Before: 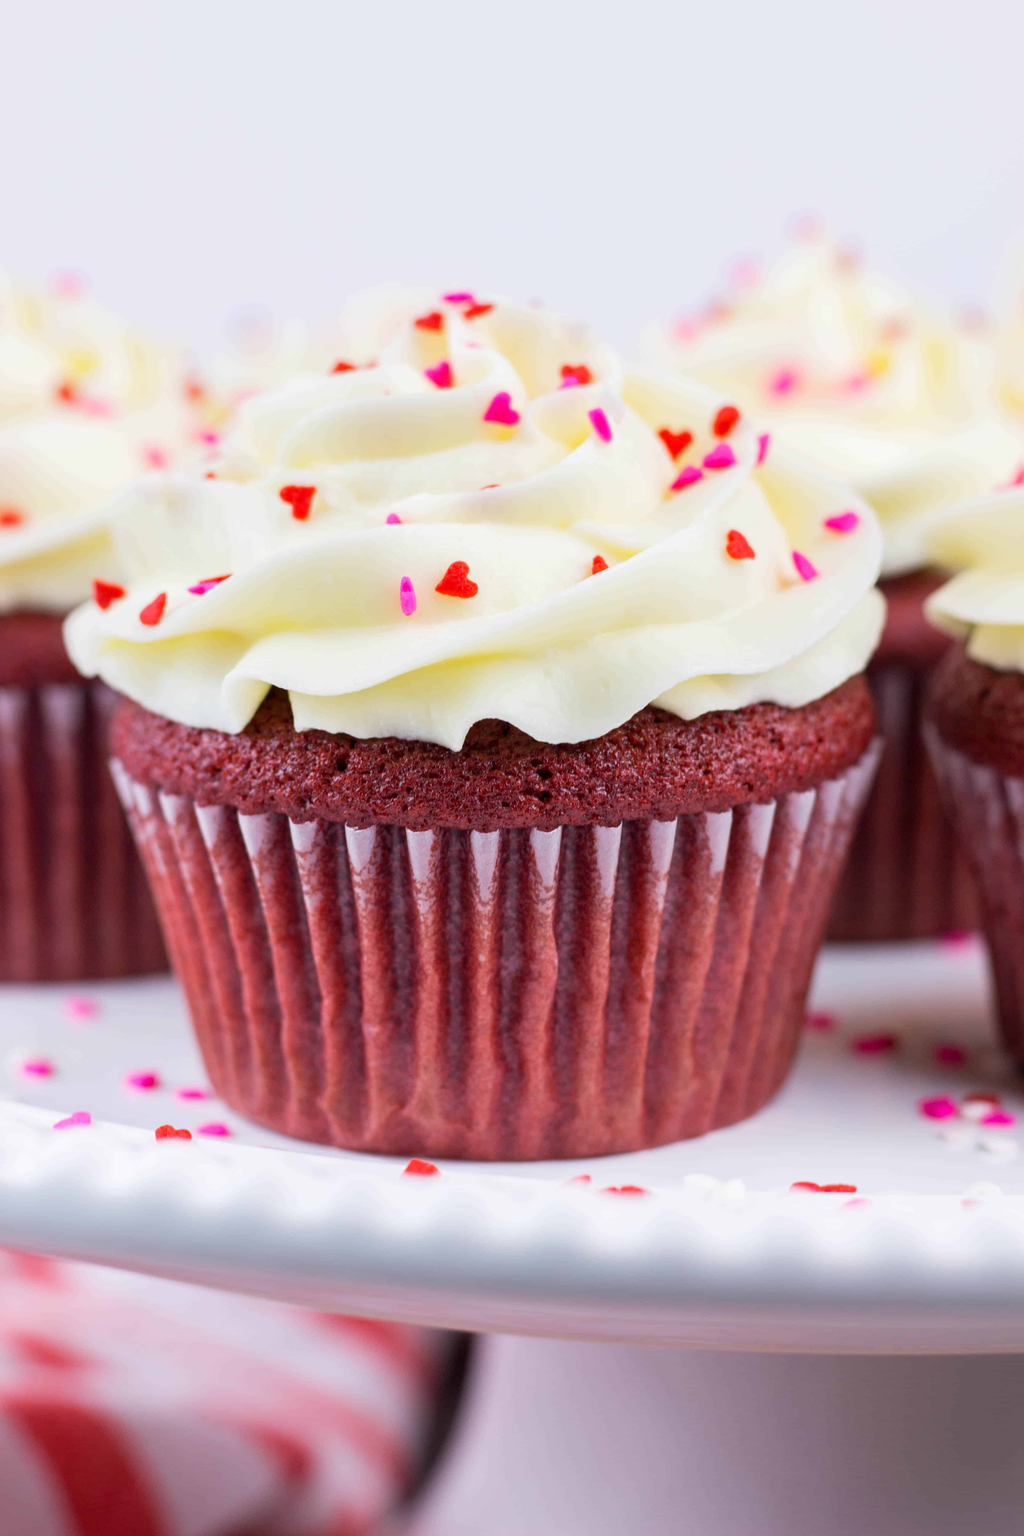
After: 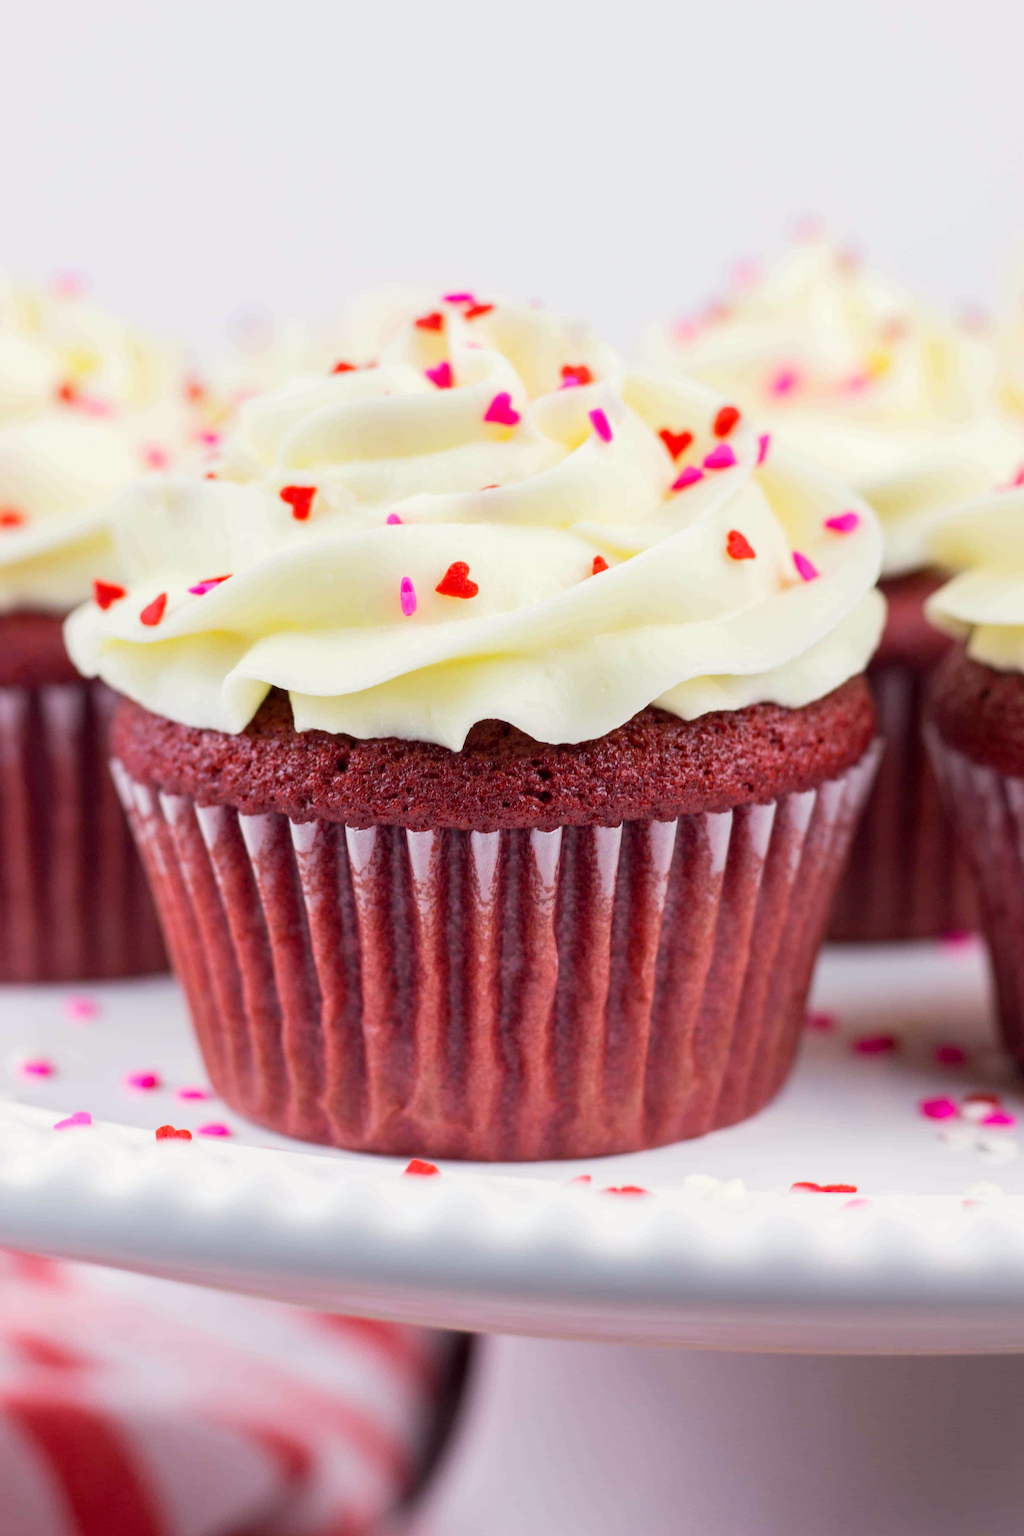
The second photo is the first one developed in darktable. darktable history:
color correction: highlights a* -1.04, highlights b* 4.46, shadows a* 3.63
